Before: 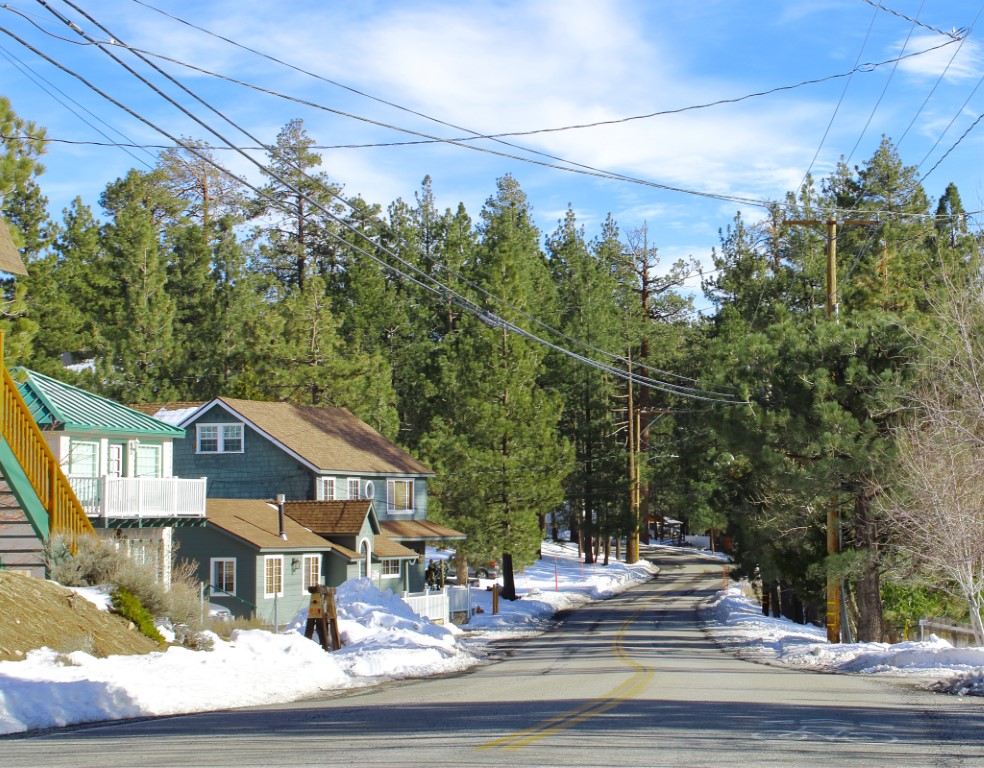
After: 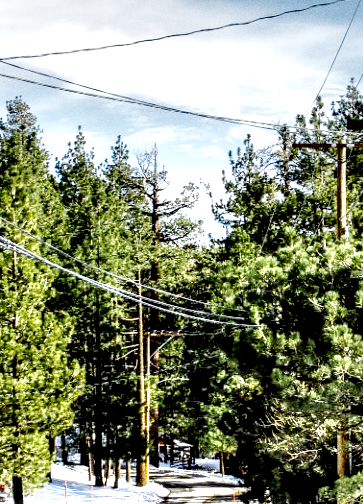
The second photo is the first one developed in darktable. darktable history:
filmic rgb: black relative exposure -2.85 EV, white relative exposure 4.56 EV, hardness 1.77, contrast 1.25, preserve chrominance no, color science v5 (2021)
local contrast: highlights 115%, shadows 42%, detail 293%
rgb curve: curves: ch0 [(0, 0) (0.053, 0.068) (0.122, 0.128) (1, 1)]
grain: coarseness 0.09 ISO
exposure: exposure 0.566 EV, compensate highlight preservation false
crop and rotate: left 49.936%, top 10.094%, right 13.136%, bottom 24.256%
